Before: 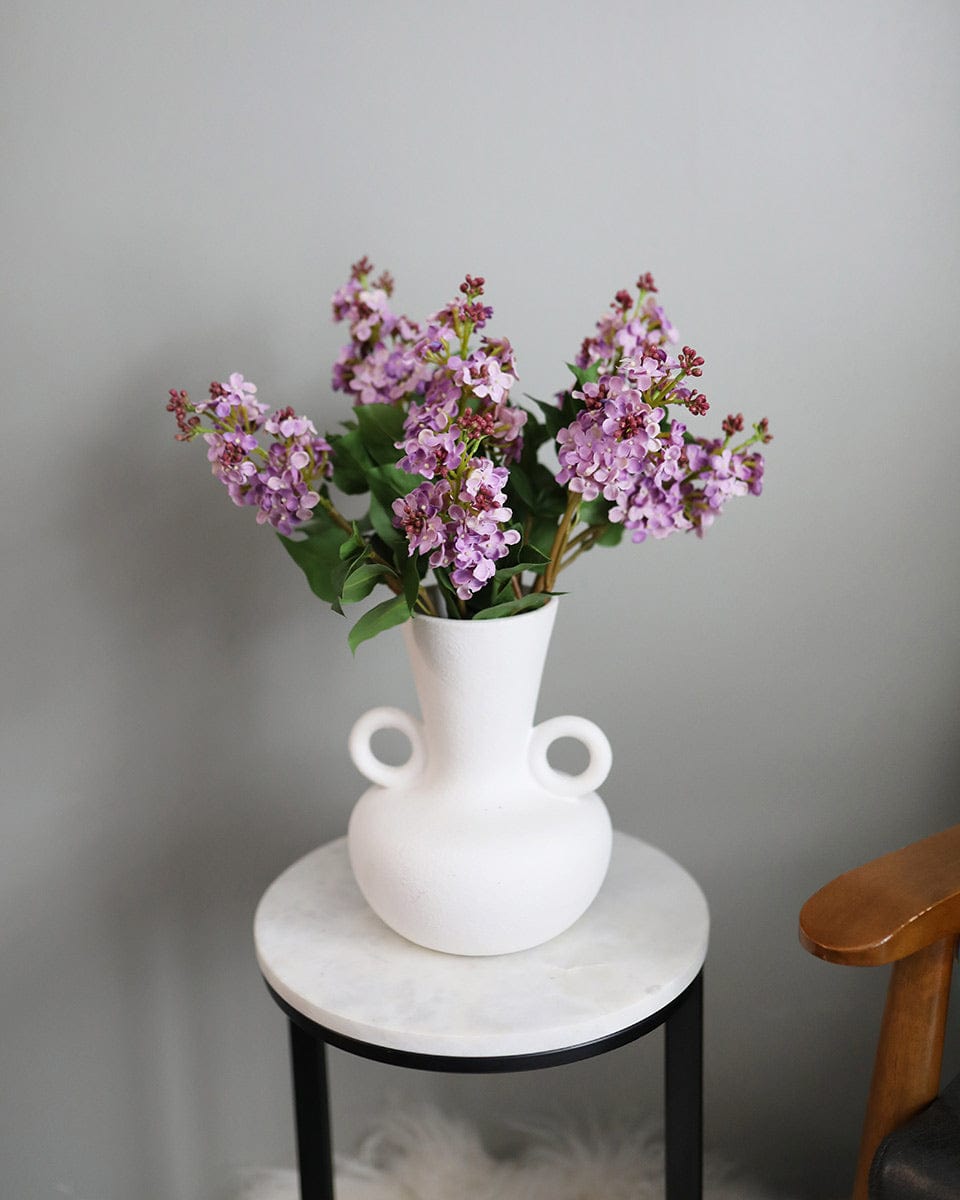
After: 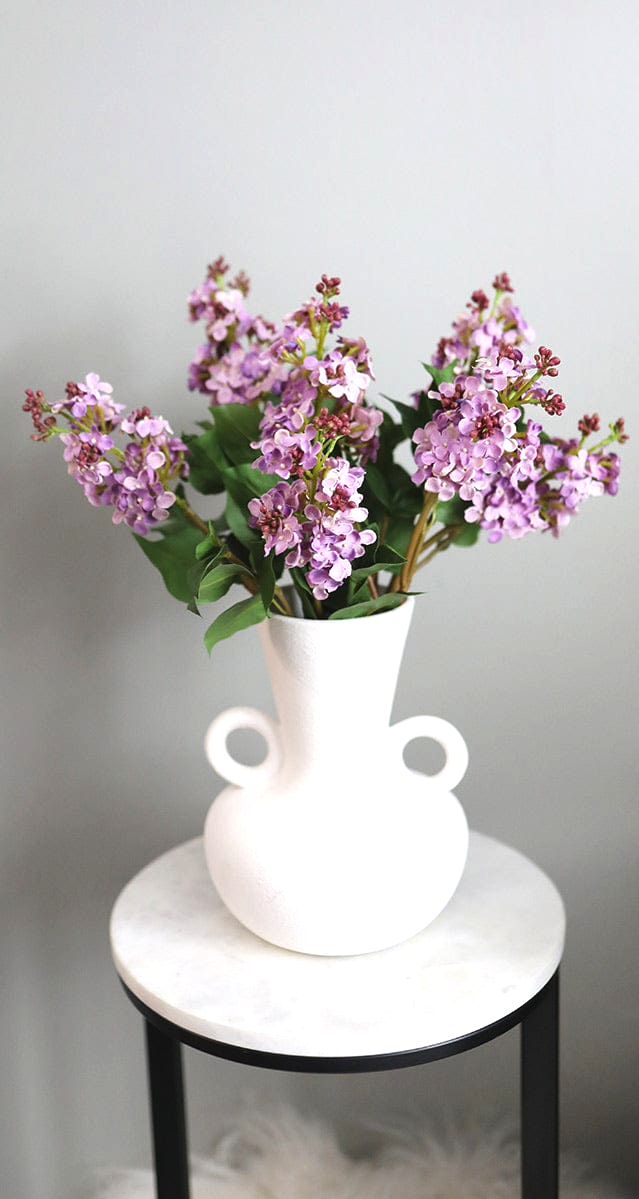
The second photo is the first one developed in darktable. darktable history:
exposure: black level correction -0.002, exposure 0.54 EV, compensate highlight preservation false
crop and rotate: left 15.055%, right 18.278%
